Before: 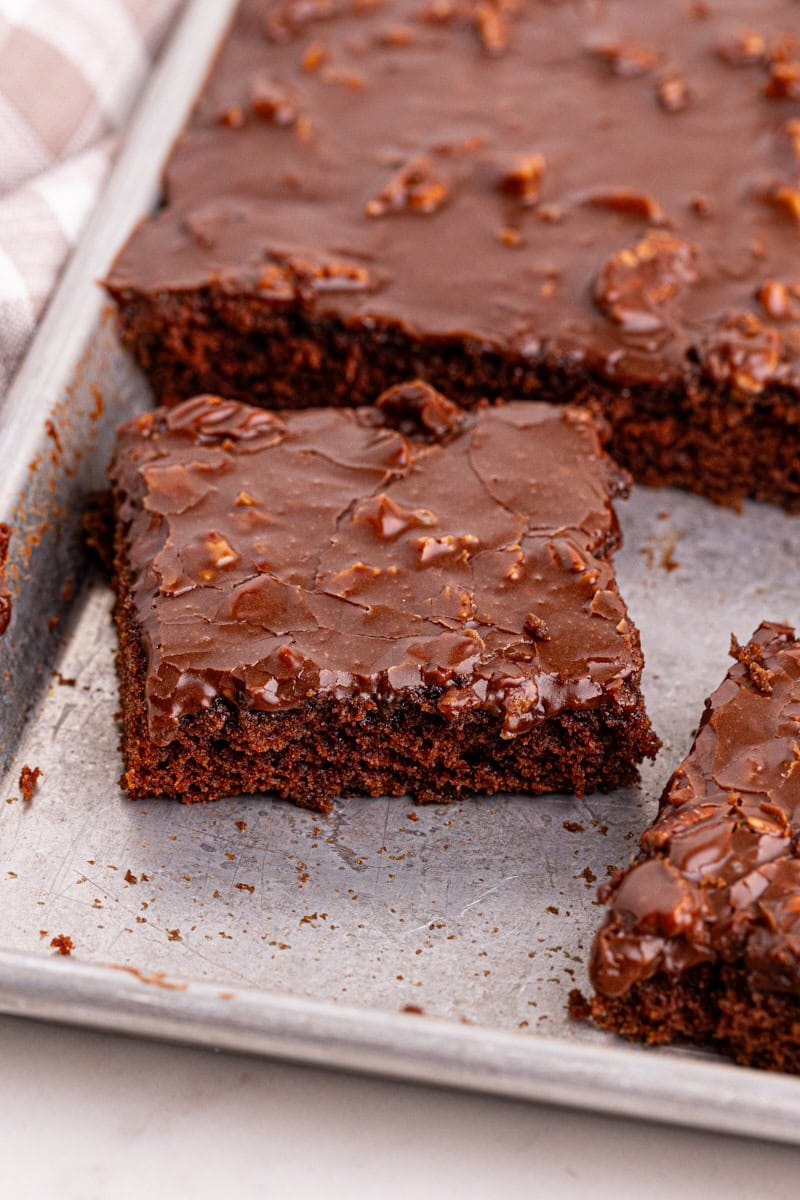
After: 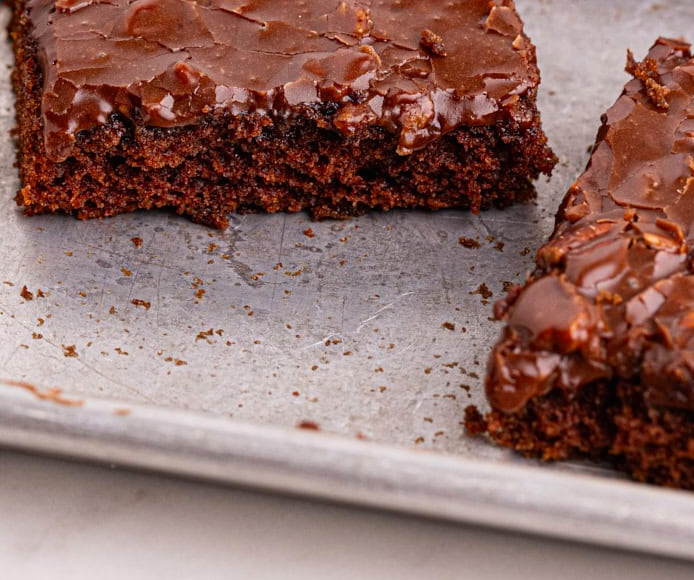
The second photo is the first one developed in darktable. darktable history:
crop and rotate: left 13.246%, top 48.681%, bottom 2.923%
contrast brightness saturation: contrast -0.01, brightness -0.008, saturation 0.032
